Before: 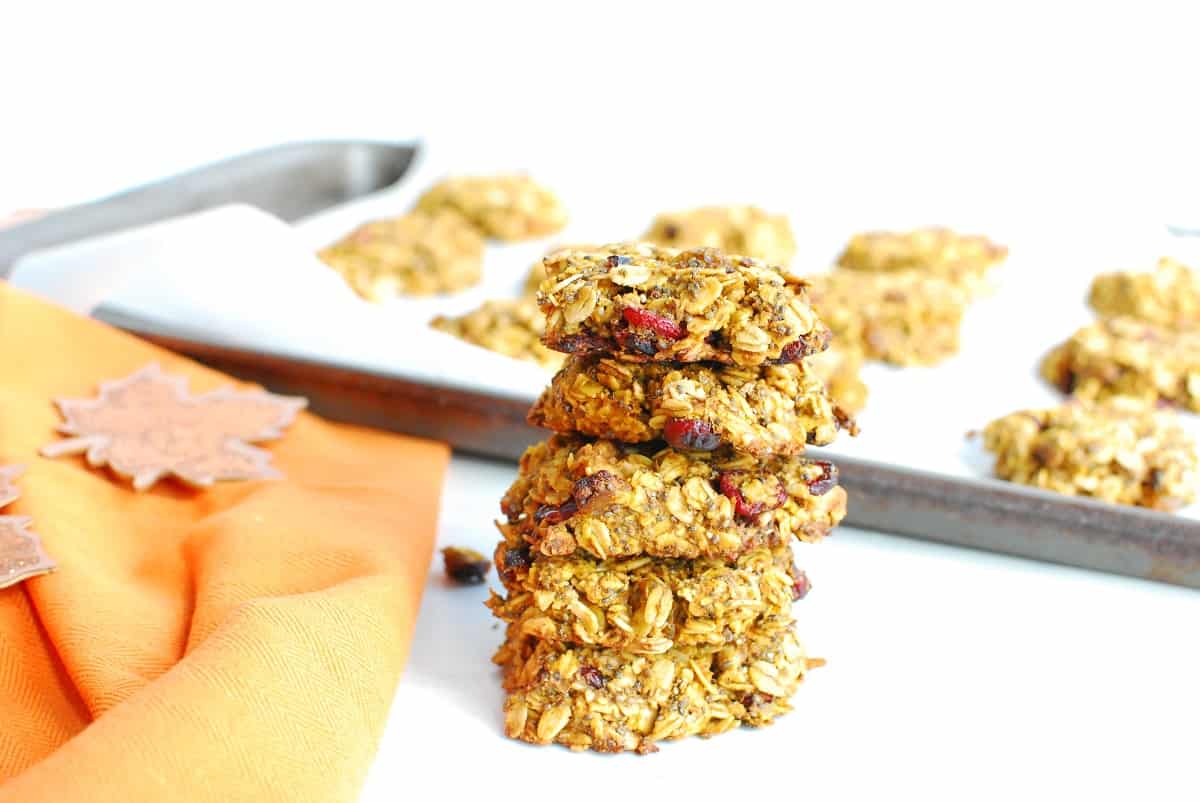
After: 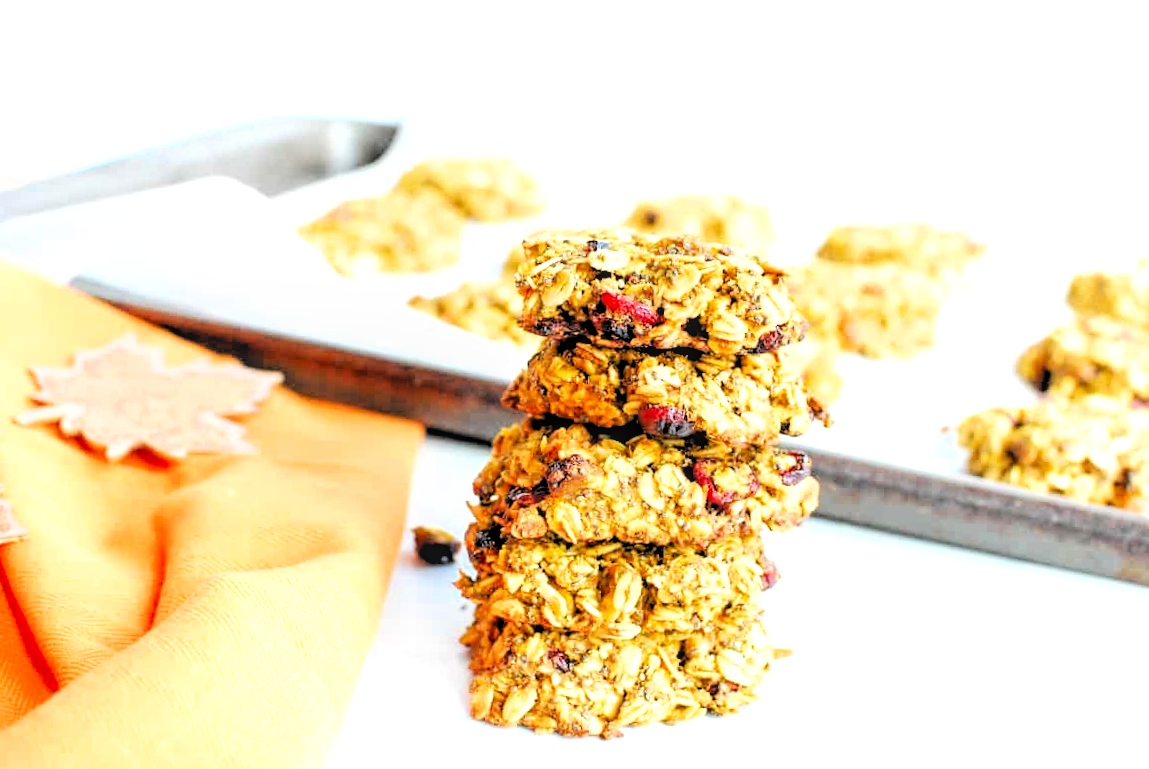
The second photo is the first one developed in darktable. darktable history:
filmic rgb: middle gray luminance 13.55%, black relative exposure -1.97 EV, white relative exposure 3.1 EV, threshold 6 EV, target black luminance 0%, hardness 1.79, latitude 59.23%, contrast 1.728, highlights saturation mix 5%, shadows ↔ highlights balance -37.52%, add noise in highlights 0, color science v3 (2019), use custom middle-gray values true, iterations of high-quality reconstruction 0, contrast in highlights soft, enable highlight reconstruction true
crop and rotate: angle -1.69°
color correction: saturation 1.1
local contrast: on, module defaults
